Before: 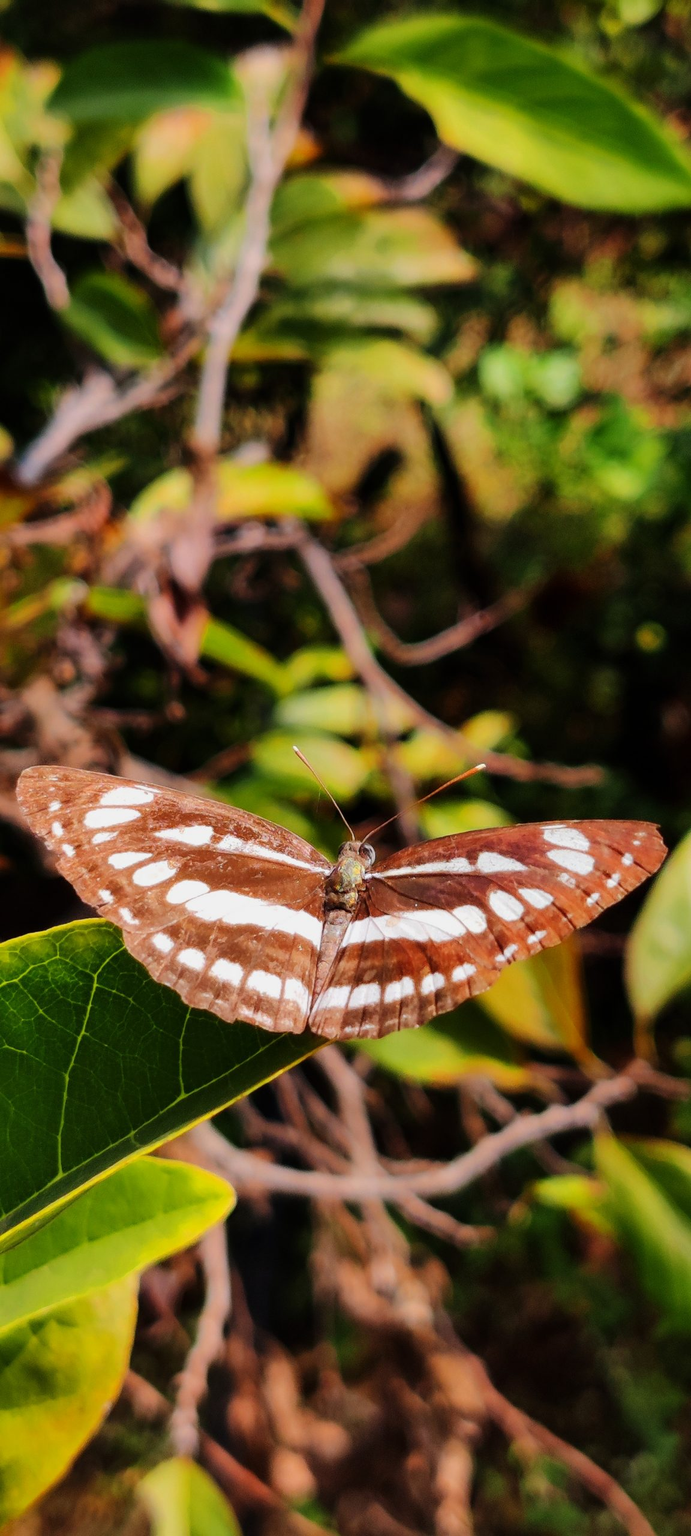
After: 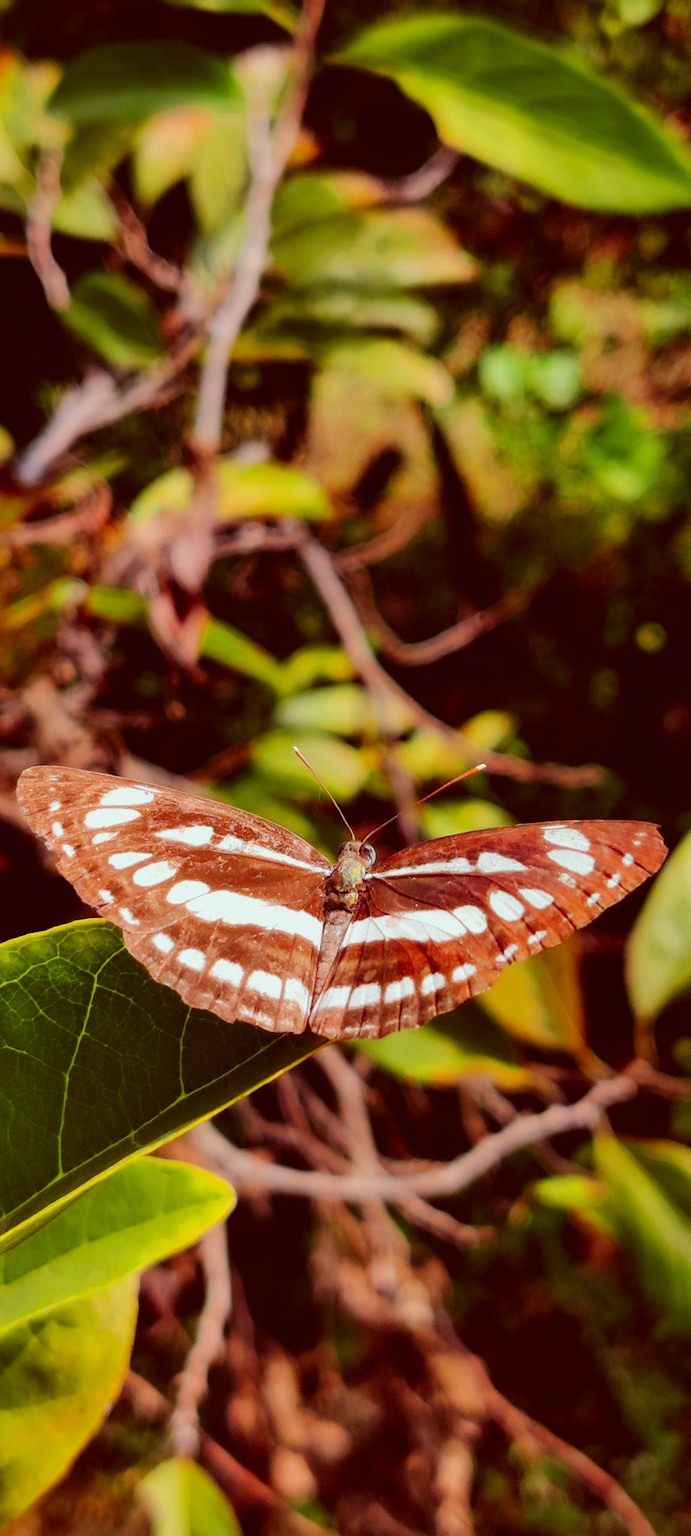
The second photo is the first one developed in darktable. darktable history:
color correction: highlights a* -7.04, highlights b* -0.144, shadows a* 20.11, shadows b* 11.27
exposure: compensate exposure bias true, compensate highlight preservation false
